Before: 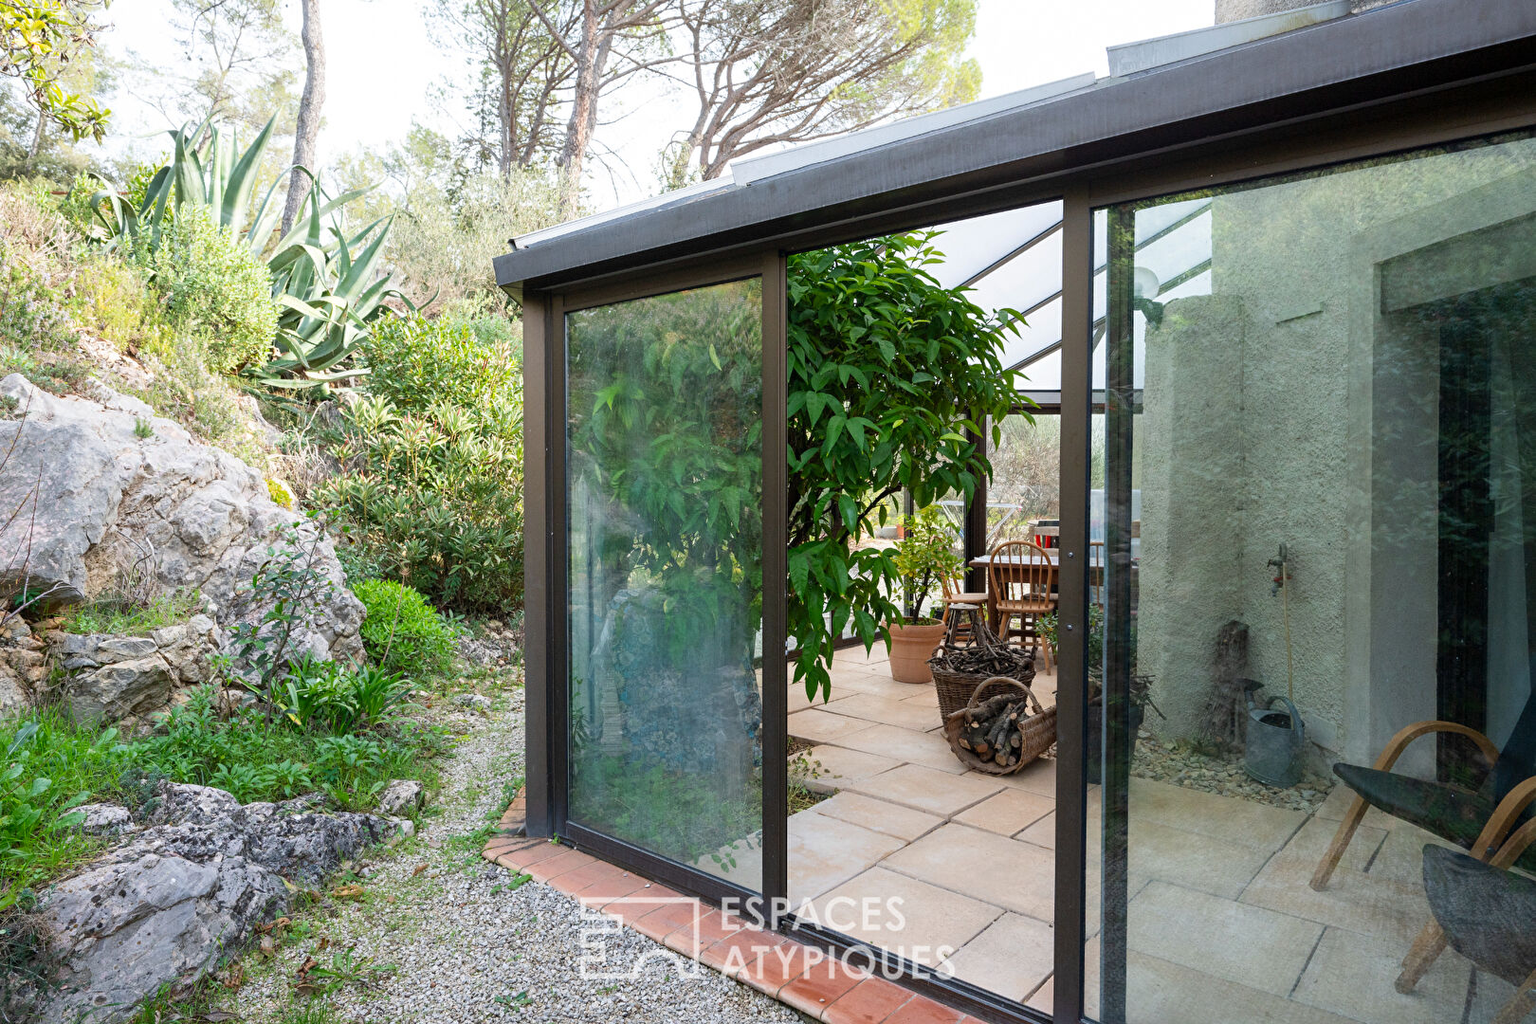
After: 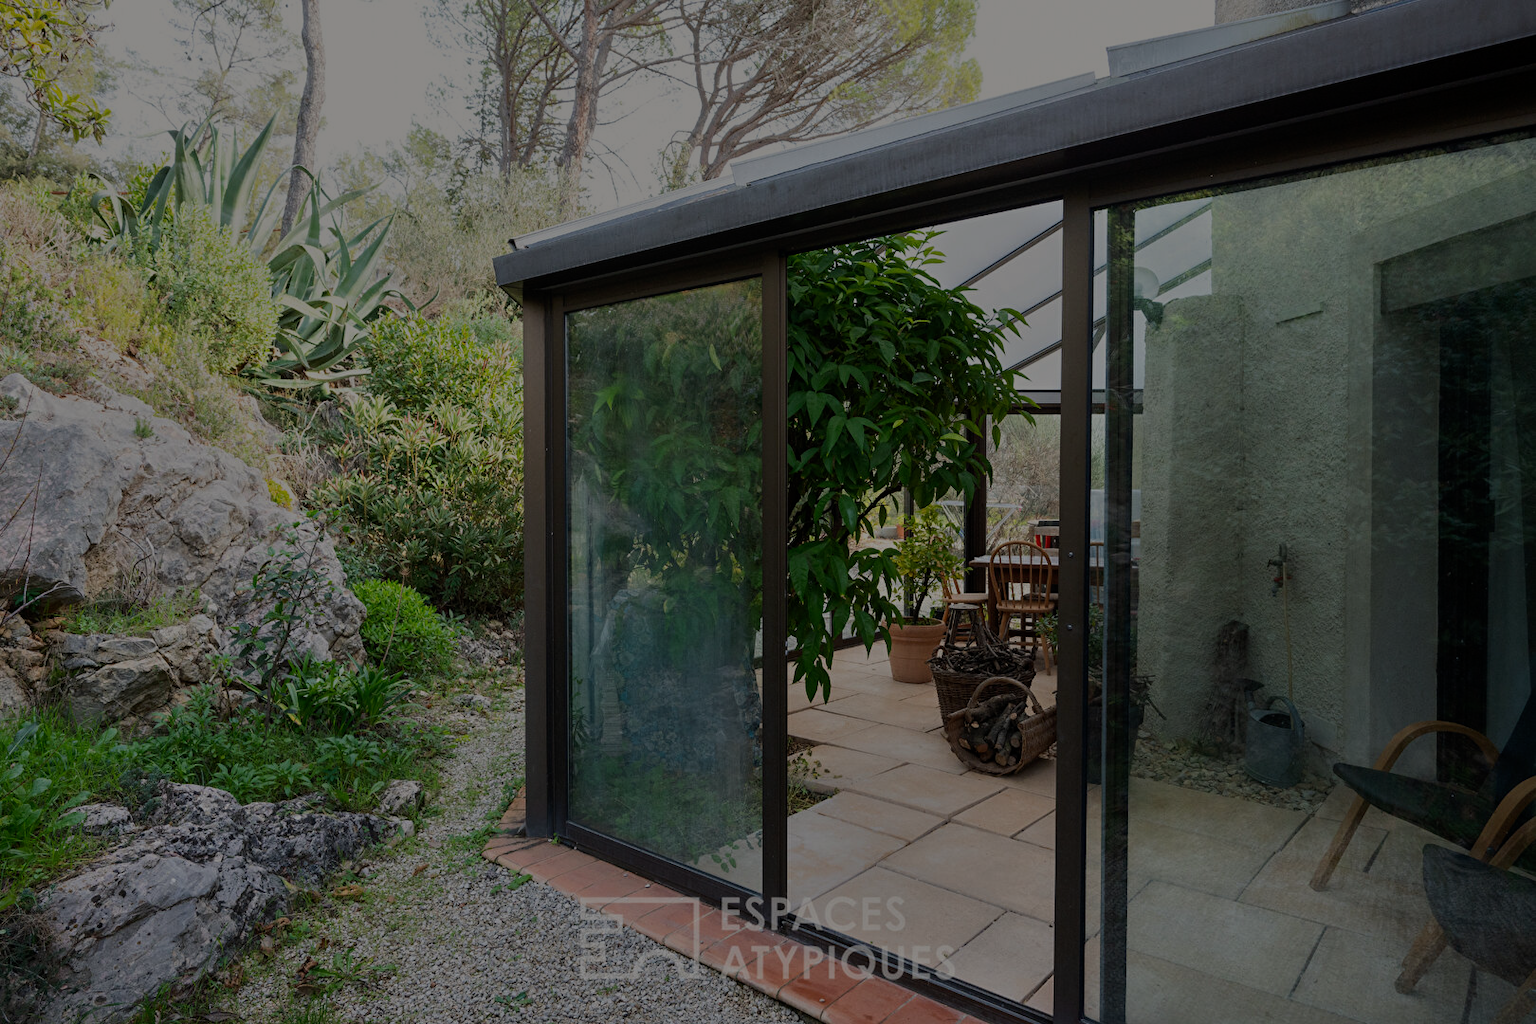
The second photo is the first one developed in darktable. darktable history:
tone equalizer: -8 EV -2 EV, -7 EV -2 EV, -6 EV -2 EV, -5 EV -2 EV, -4 EV -2 EV, -3 EV -2 EV, -2 EV -2 EV, -1 EV -1.63 EV, +0 EV -2 EV
white balance: red 1.009, blue 0.985
